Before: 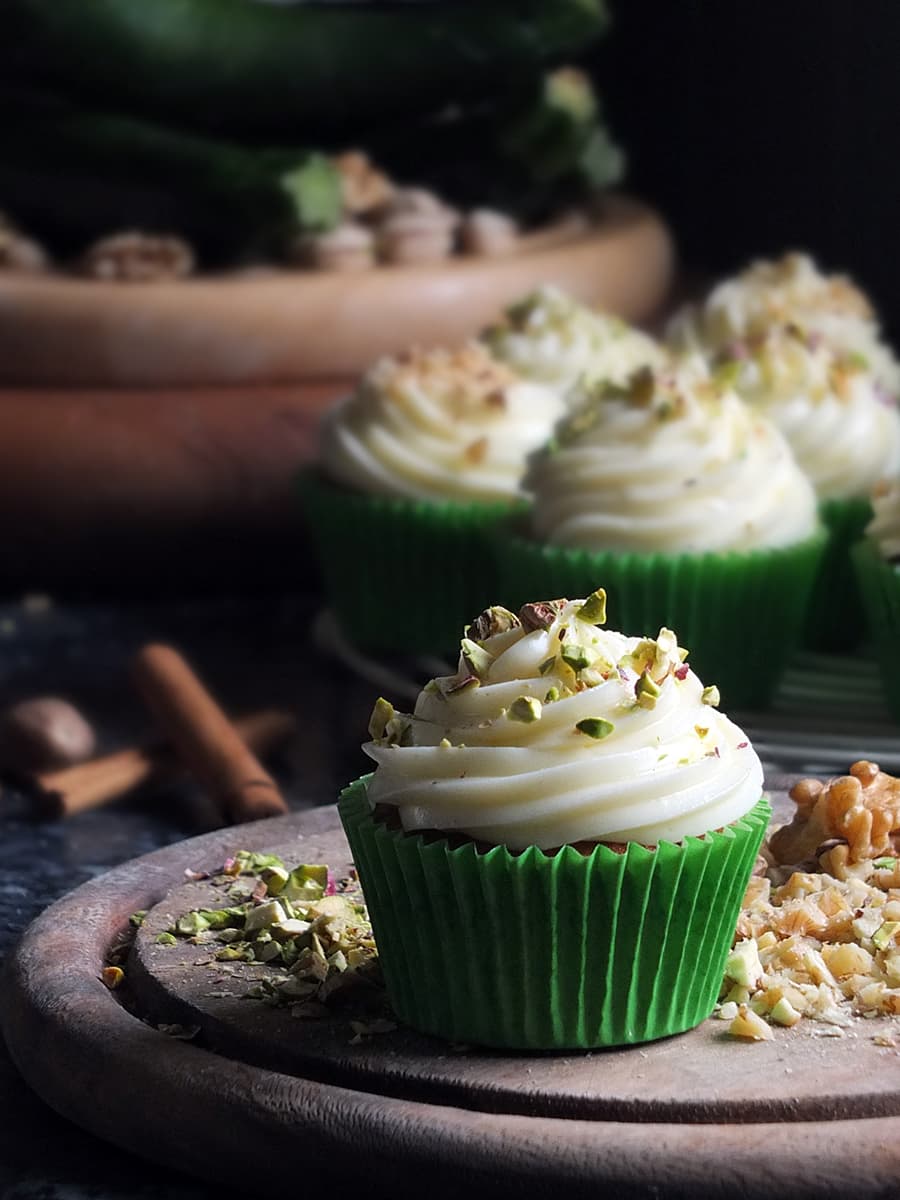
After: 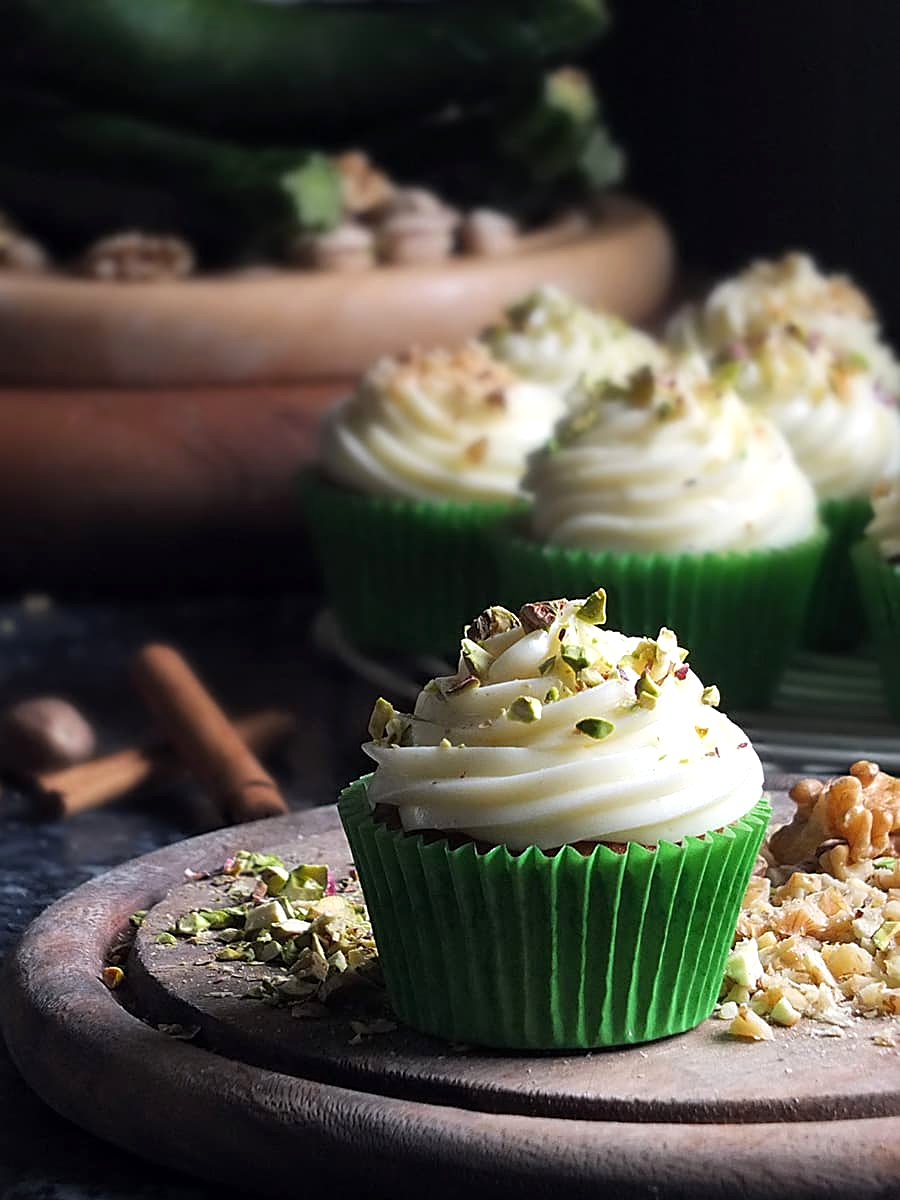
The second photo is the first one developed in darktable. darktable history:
exposure: exposure 0.246 EV, compensate exposure bias true, compensate highlight preservation false
sharpen: on, module defaults
